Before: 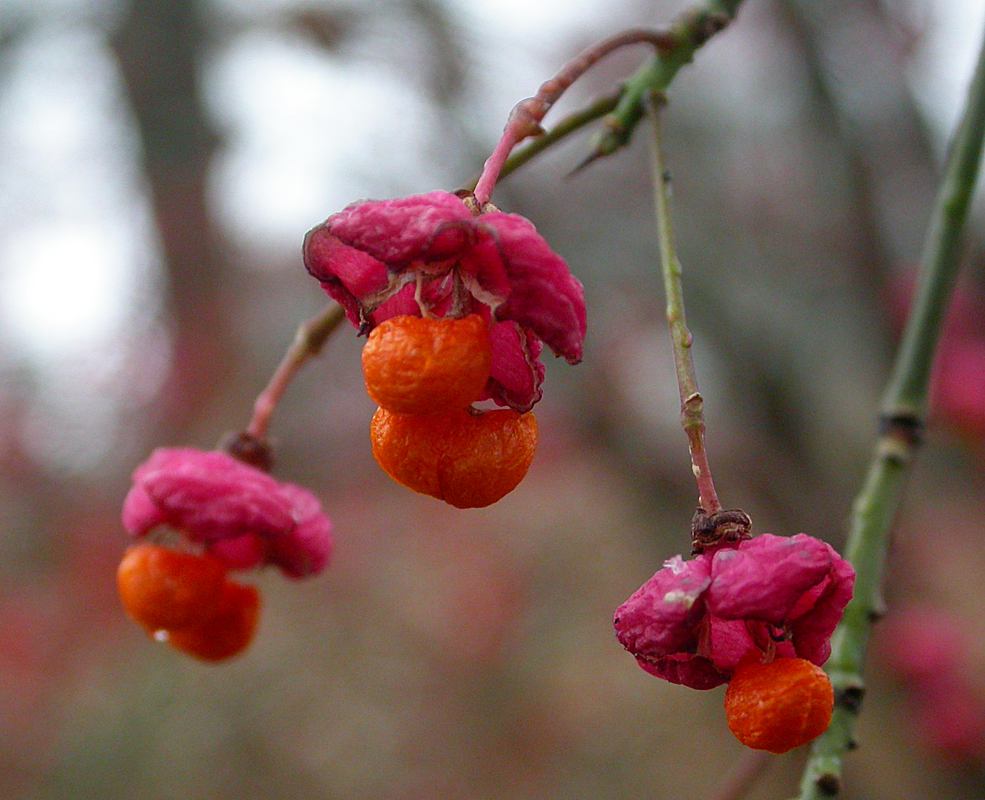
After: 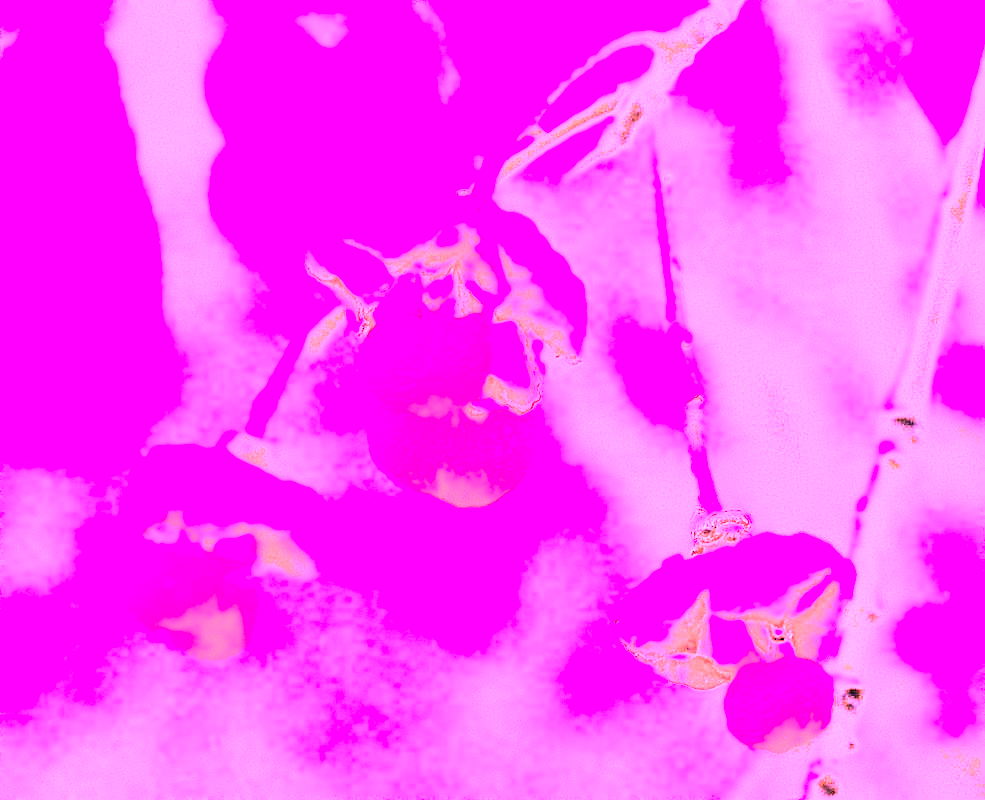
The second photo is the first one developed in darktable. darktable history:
color balance: input saturation 100.43%, contrast fulcrum 14.22%, output saturation 70.41%
sharpen: on, module defaults
contrast brightness saturation: brightness 0.28
tone equalizer: -8 EV -1.08 EV, -7 EV -1.01 EV, -6 EV -0.867 EV, -5 EV -0.578 EV, -3 EV 0.578 EV, -2 EV 0.867 EV, -1 EV 1.01 EV, +0 EV 1.08 EV, edges refinement/feathering 500, mask exposure compensation -1.57 EV, preserve details no
white balance: red 8, blue 8
